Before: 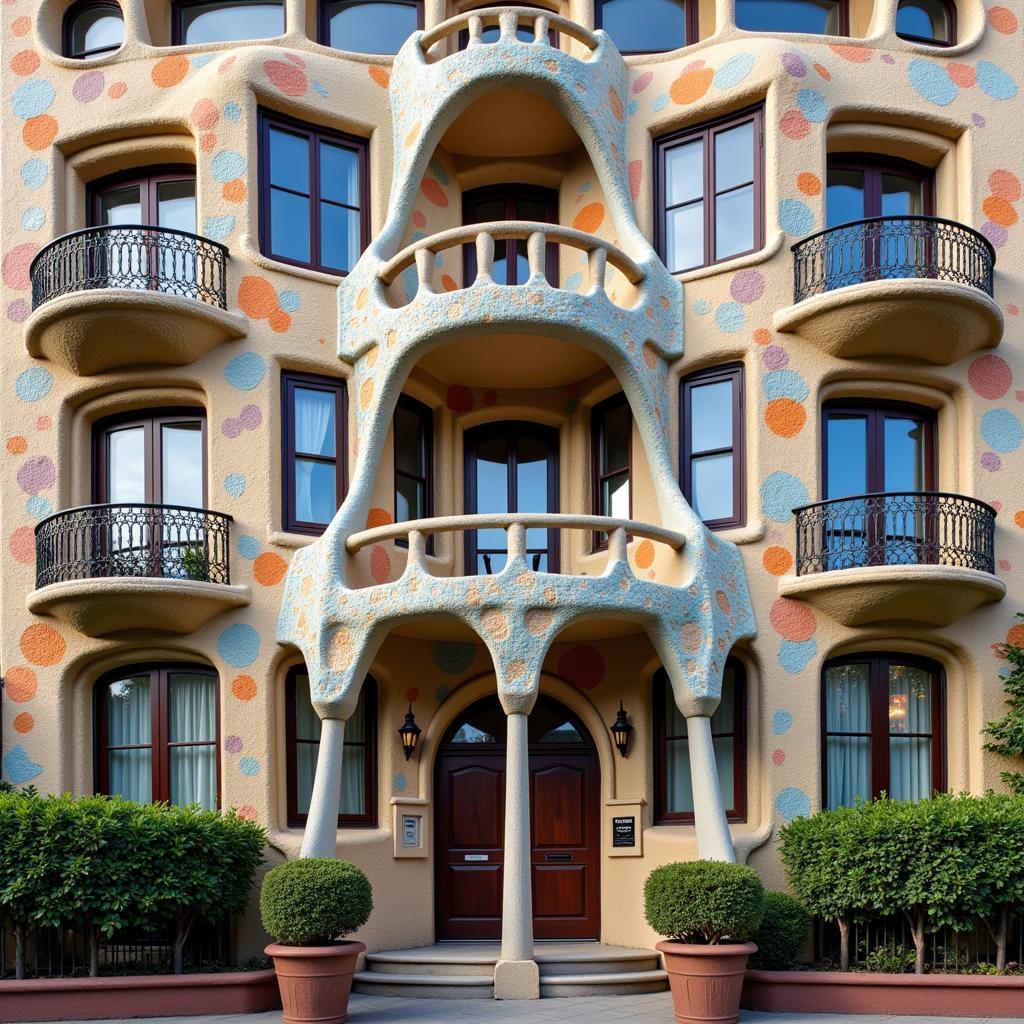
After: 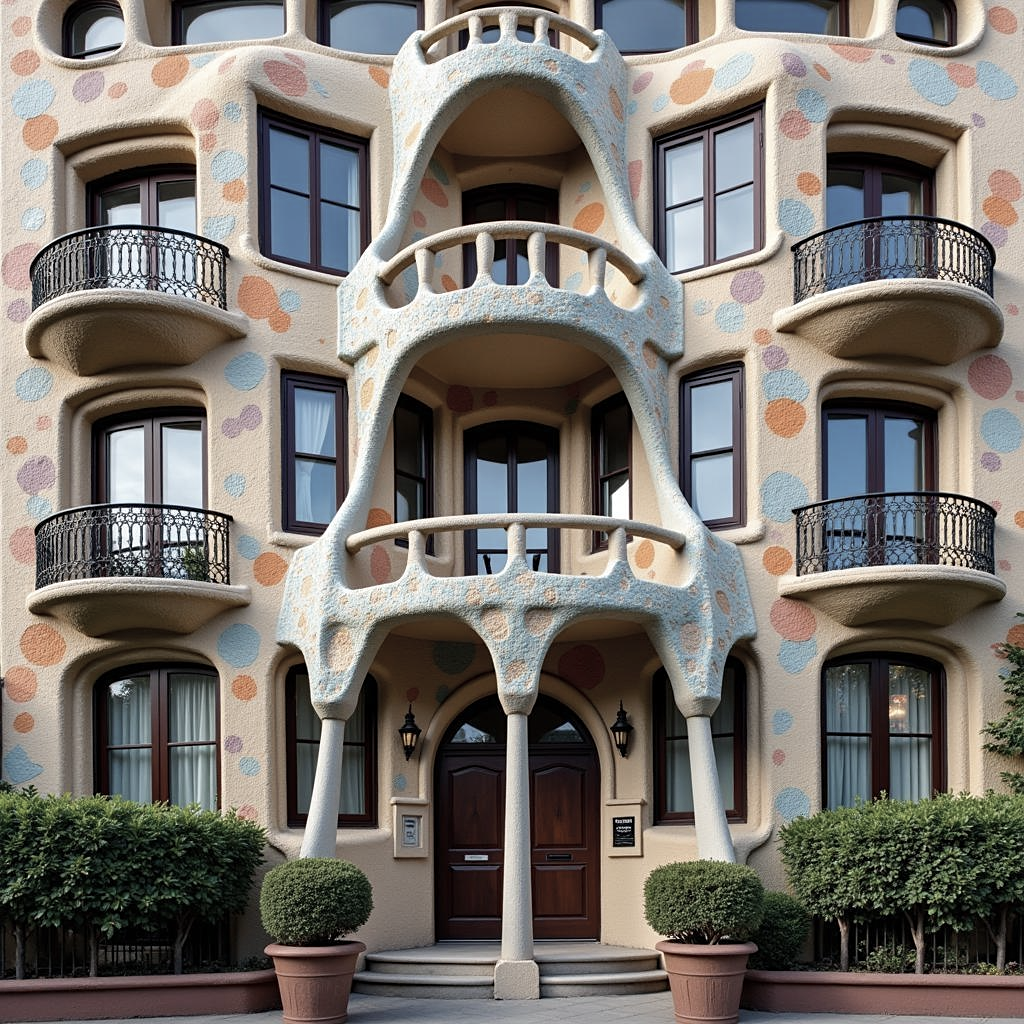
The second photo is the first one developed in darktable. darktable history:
color correction: highlights b* -0.04, saturation 0.567
sharpen: amount 0.202
